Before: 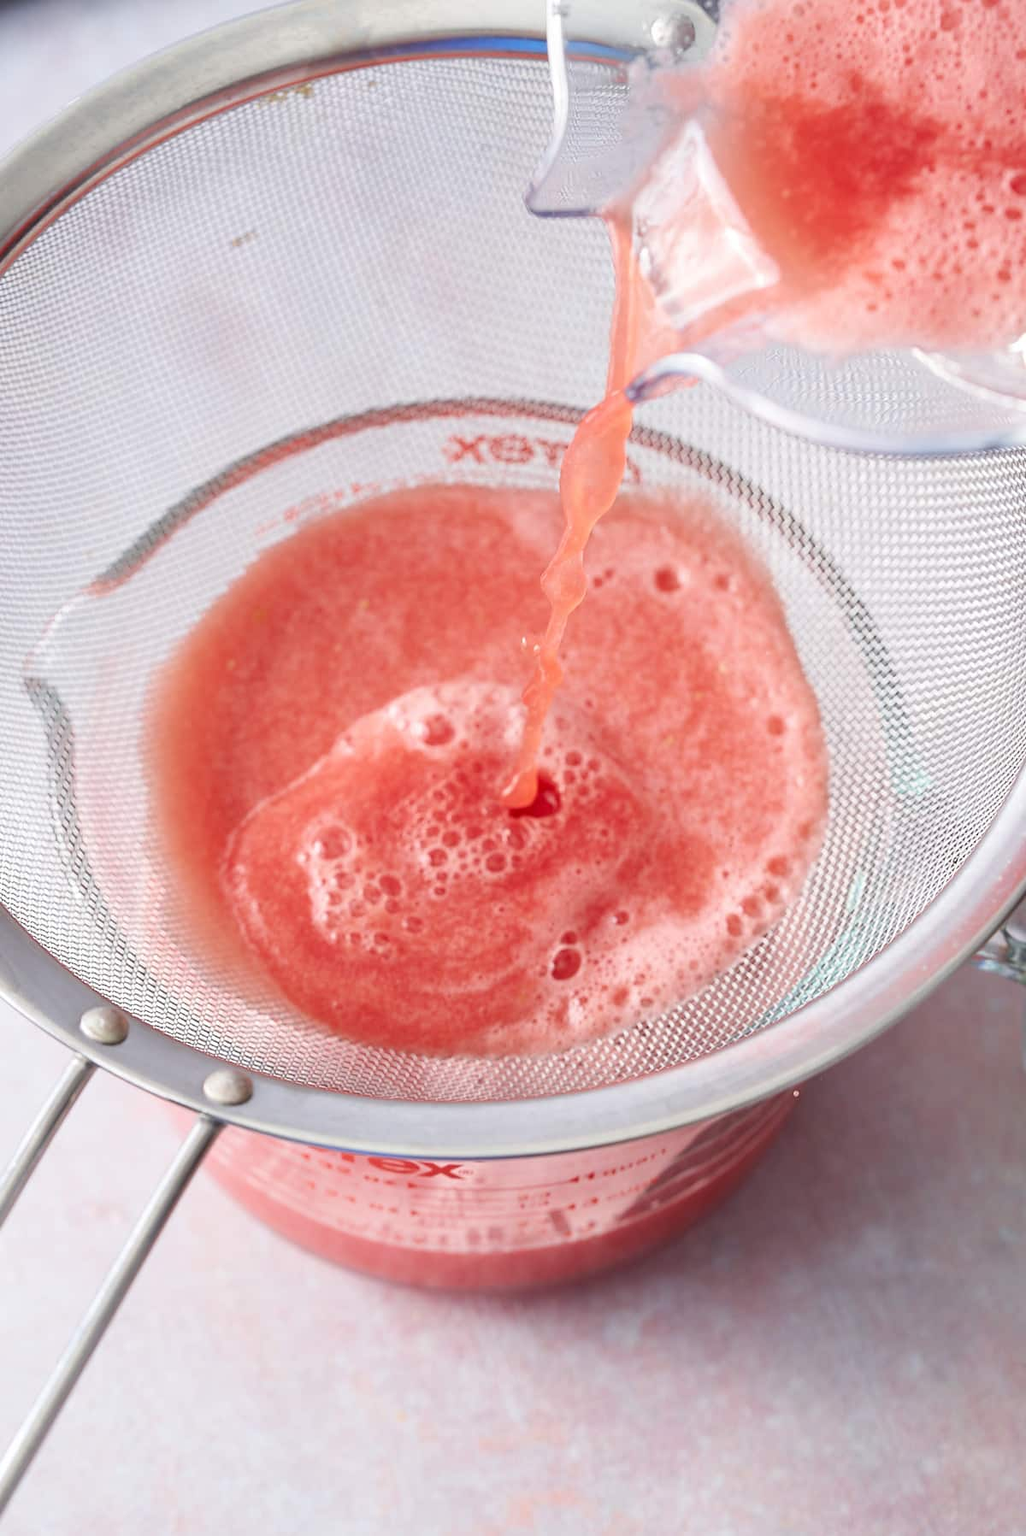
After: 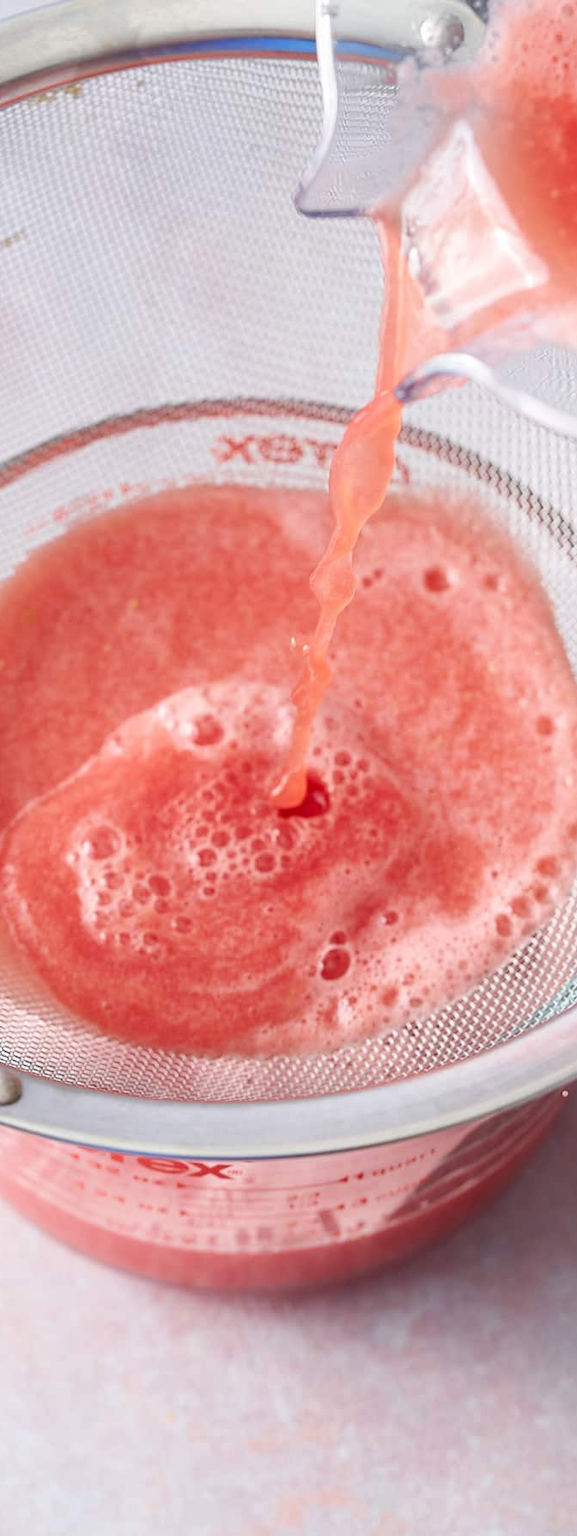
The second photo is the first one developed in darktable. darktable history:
crop and rotate: left 22.575%, right 21.029%
